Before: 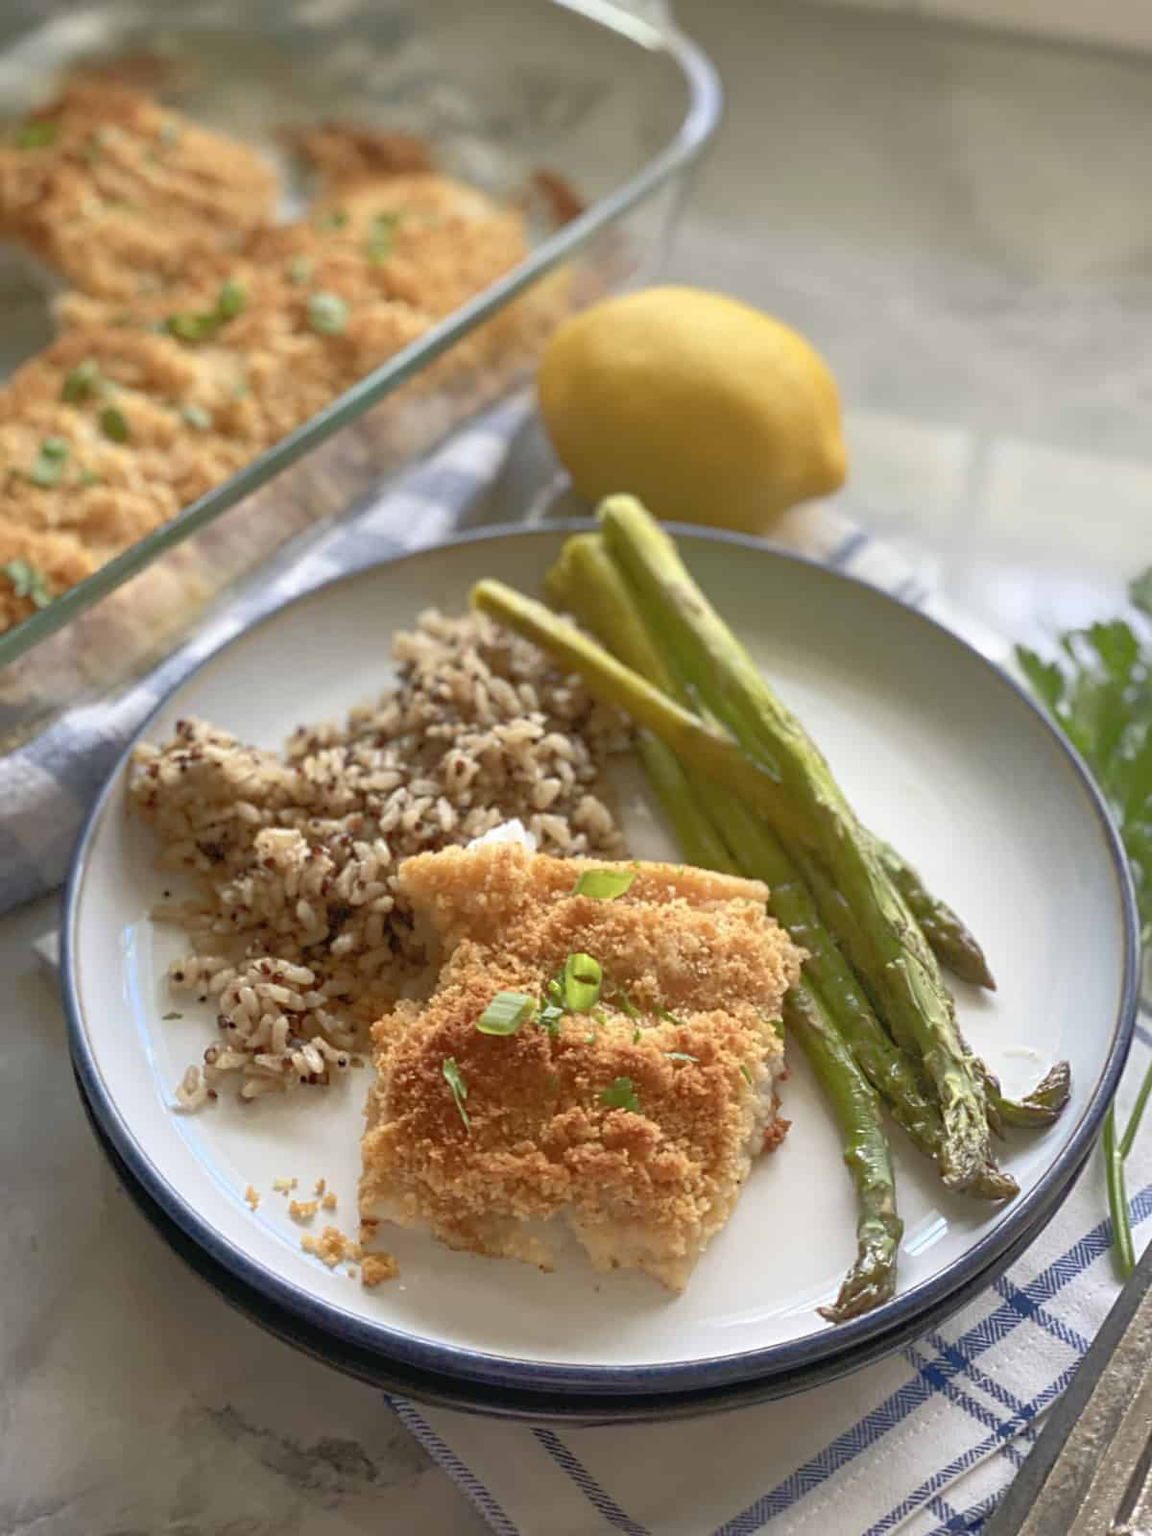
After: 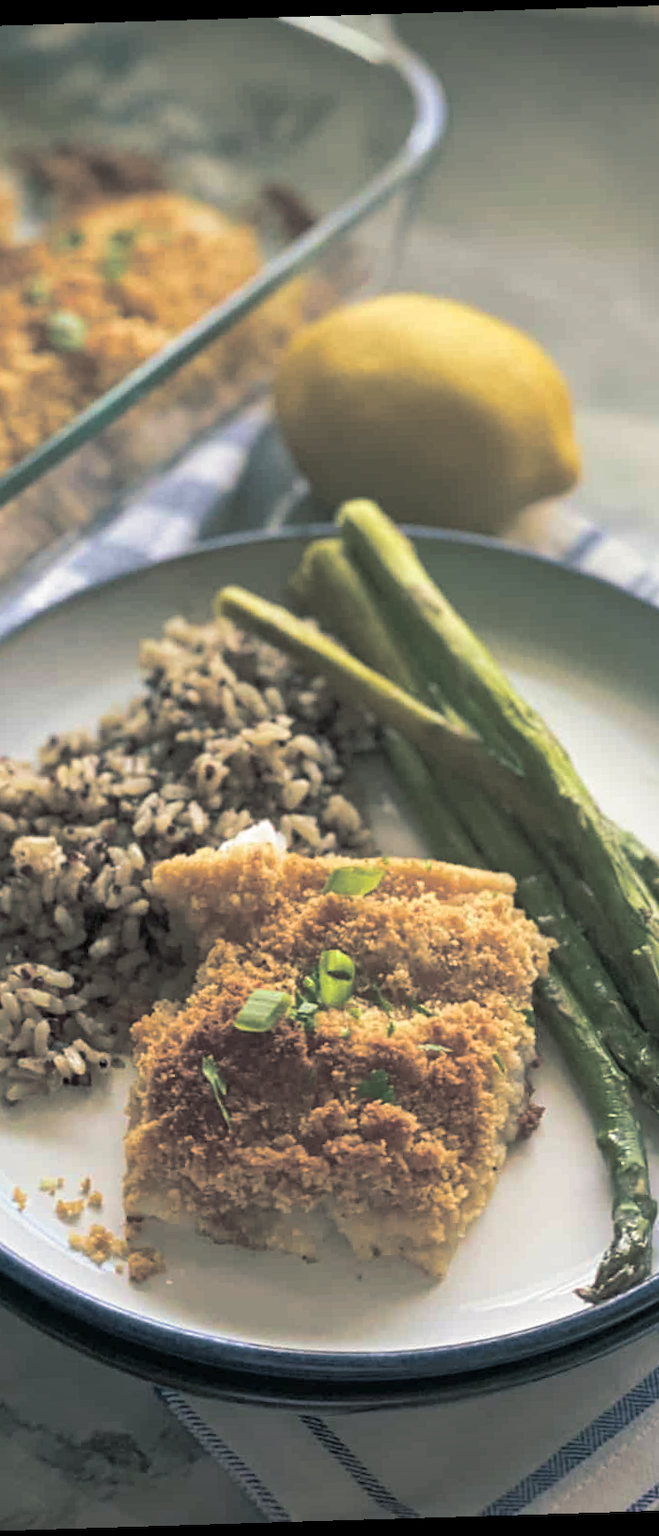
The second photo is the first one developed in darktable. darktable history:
crop and rotate: left 22.516%, right 21.234%
exposure: exposure -0.064 EV, compensate highlight preservation false
split-toning: shadows › hue 205.2°, shadows › saturation 0.29, highlights › hue 50.4°, highlights › saturation 0.38, balance -49.9
local contrast: mode bilateral grid, contrast 20, coarseness 50, detail 120%, midtone range 0.2
rotate and perspective: rotation -1.75°, automatic cropping off
velvia: on, module defaults
vignetting: fall-off start 97.23%, saturation -0.024, center (-0.033, -0.042), width/height ratio 1.179, unbound false
